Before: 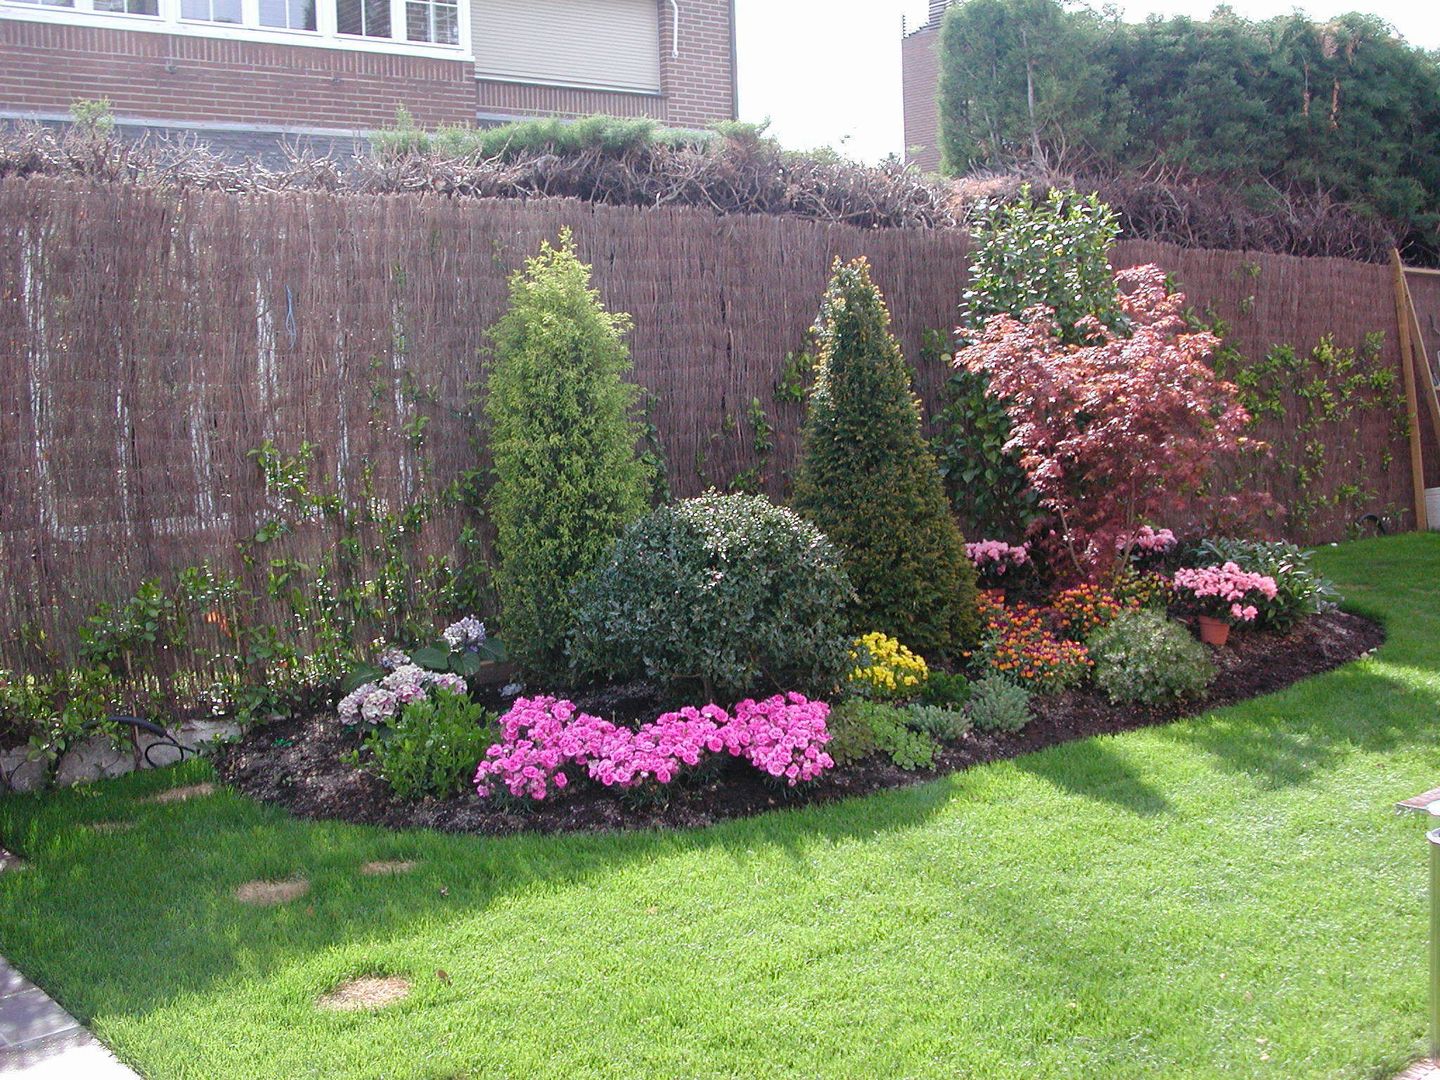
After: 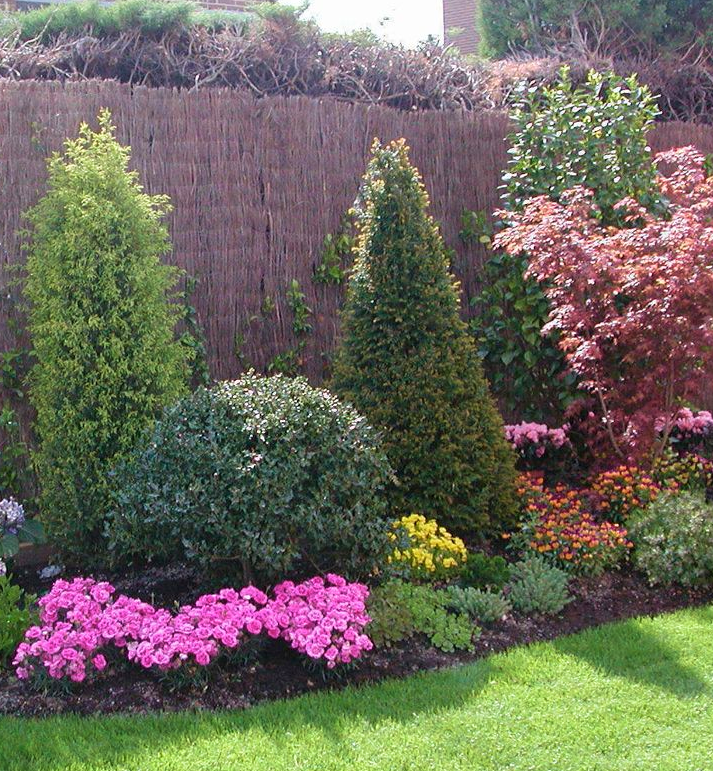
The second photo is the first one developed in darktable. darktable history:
crop: left 32.075%, top 10.976%, right 18.355%, bottom 17.596%
velvia: on, module defaults
